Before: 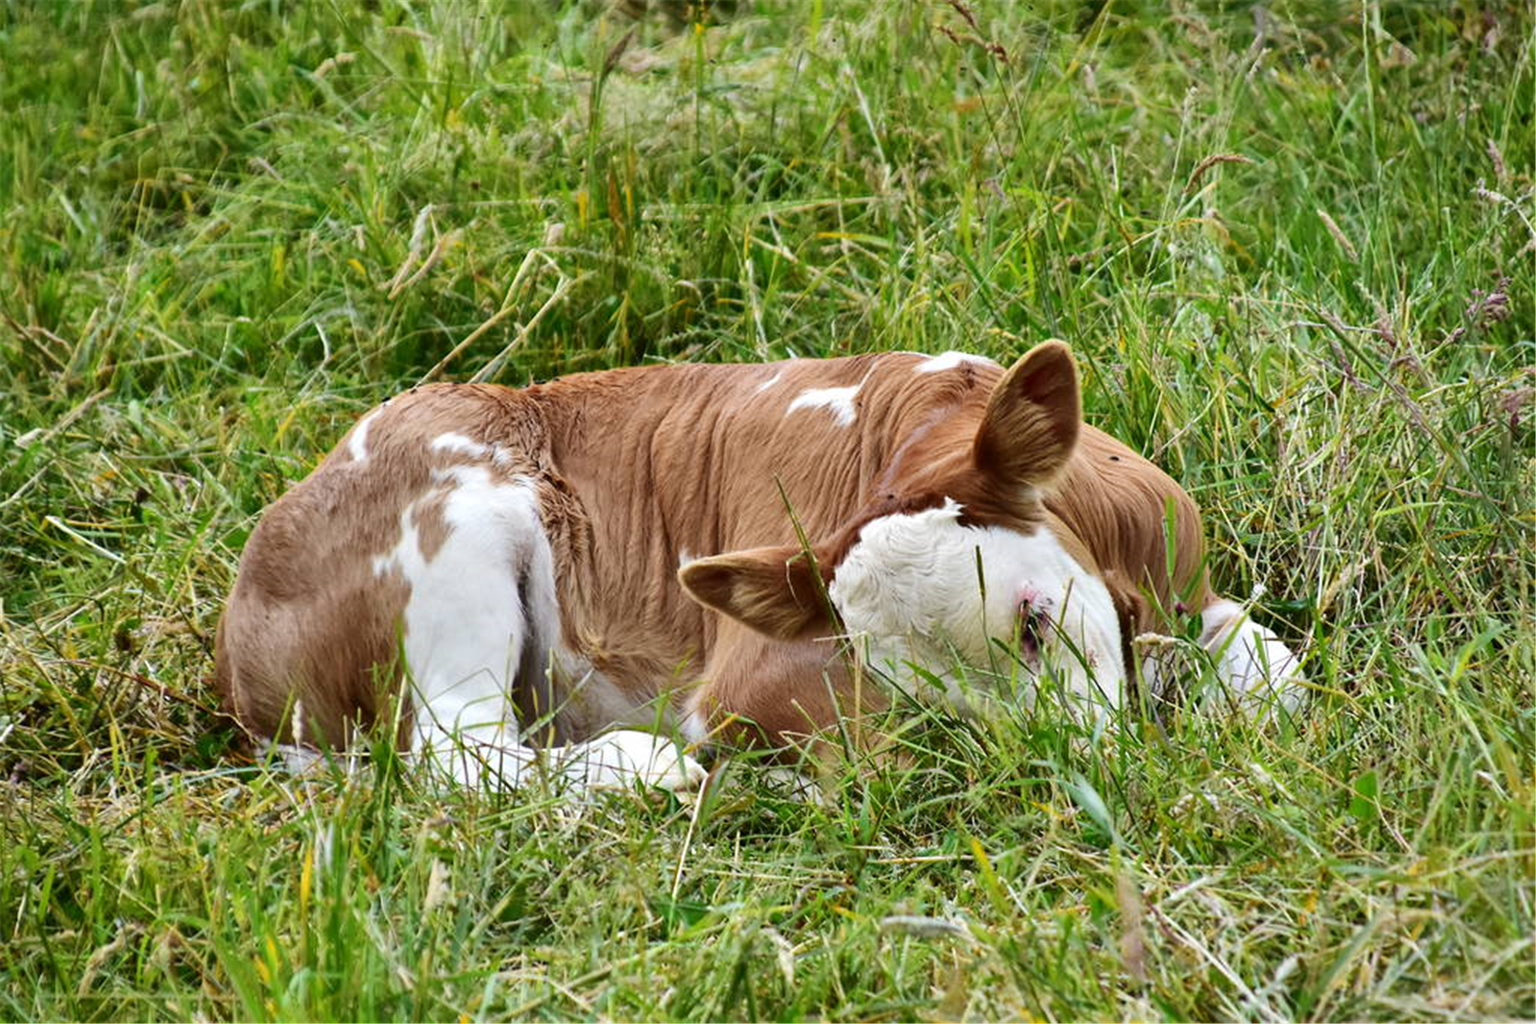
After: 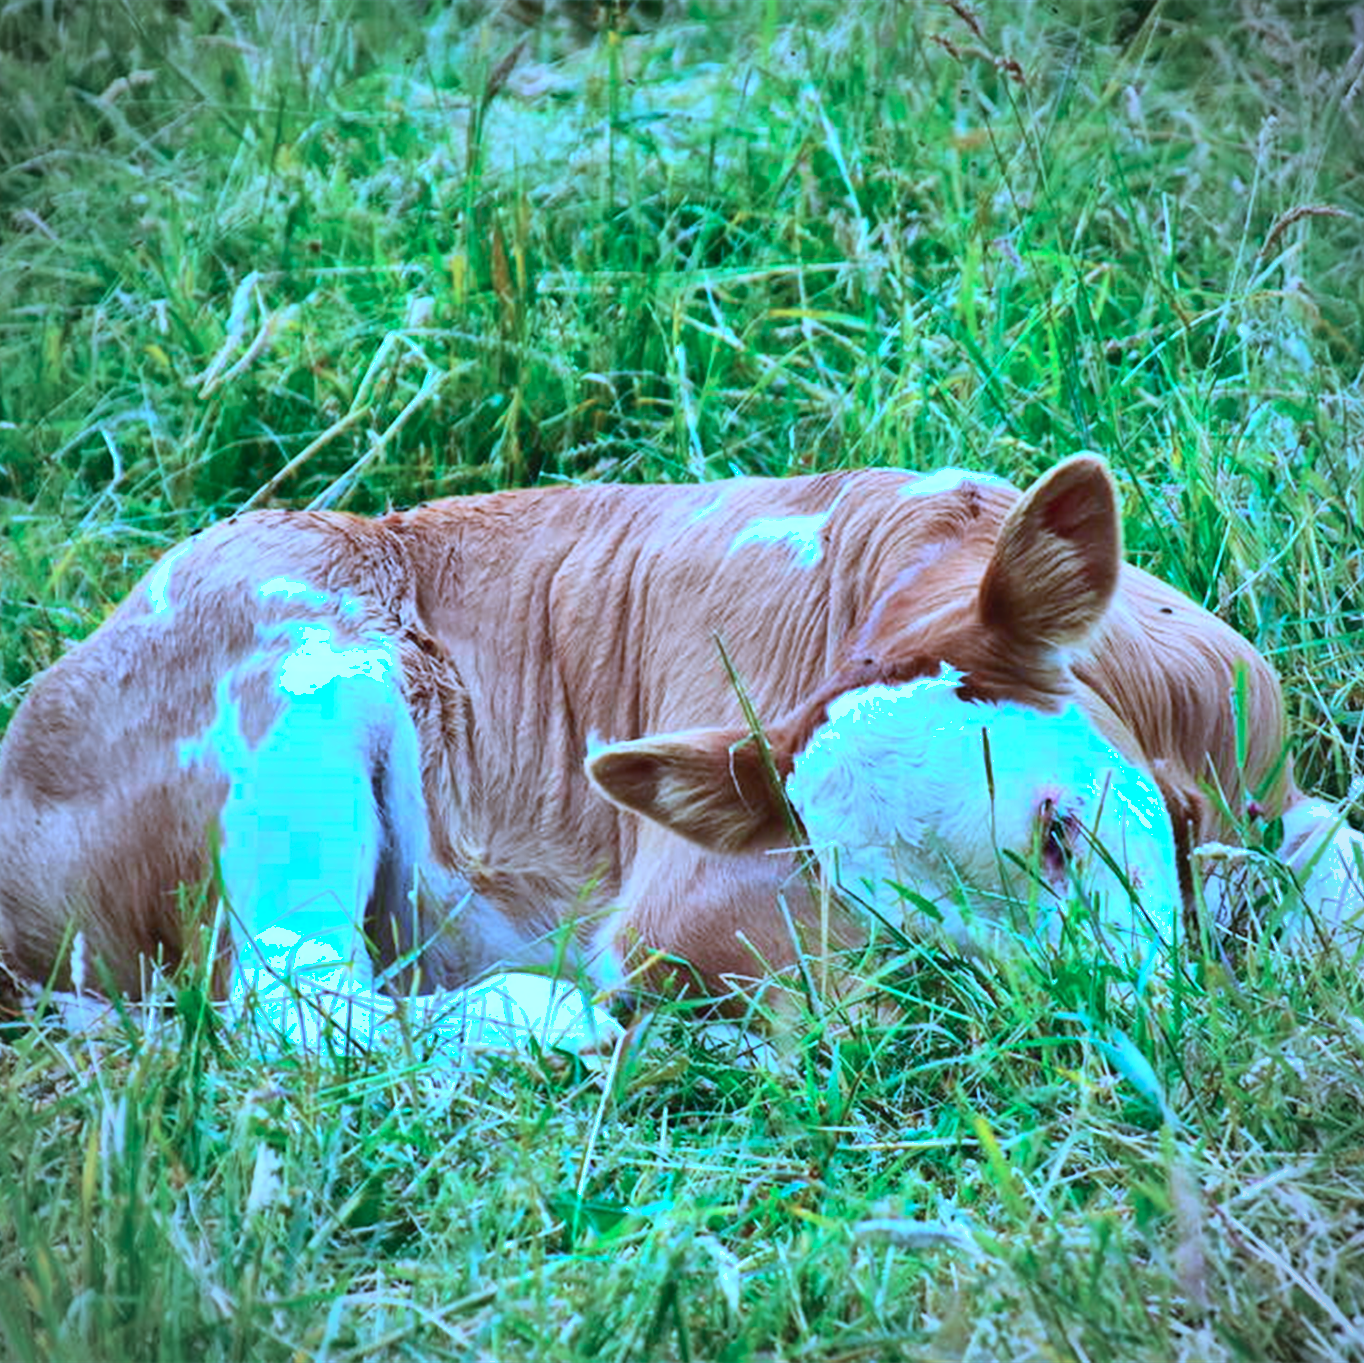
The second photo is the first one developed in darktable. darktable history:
color calibration: illuminant as shot in camera, x 0.441, y 0.411, temperature 2889.44 K
exposure: black level correction 0, exposure 0.199 EV, compensate highlight preservation false
contrast brightness saturation: contrast 0.205, brightness 0.166, saturation 0.215
vignetting: unbound false
shadows and highlights: shadows 30.16
crop and rotate: left 15.549%, right 17.75%
